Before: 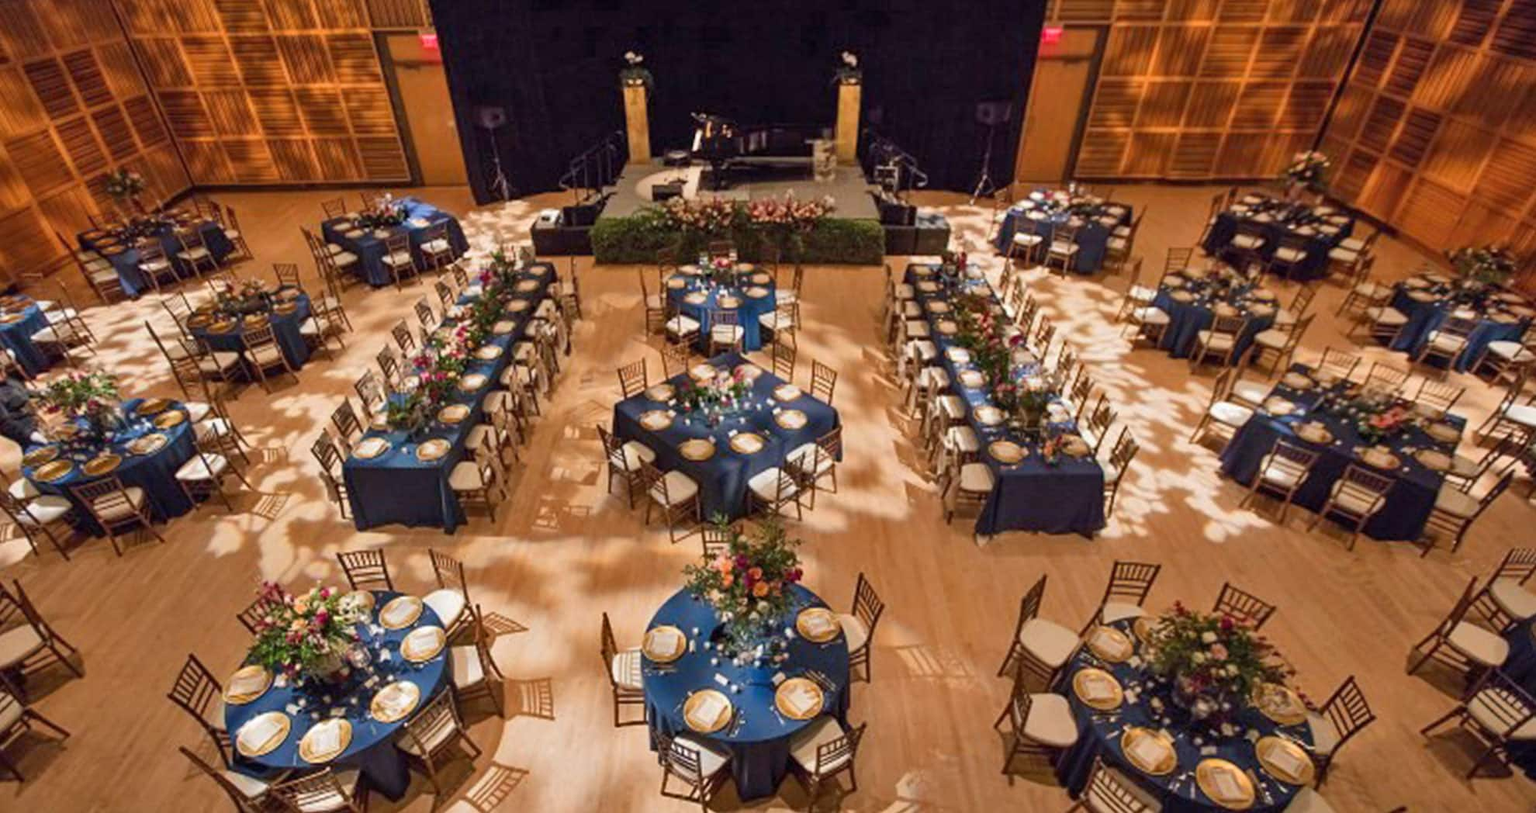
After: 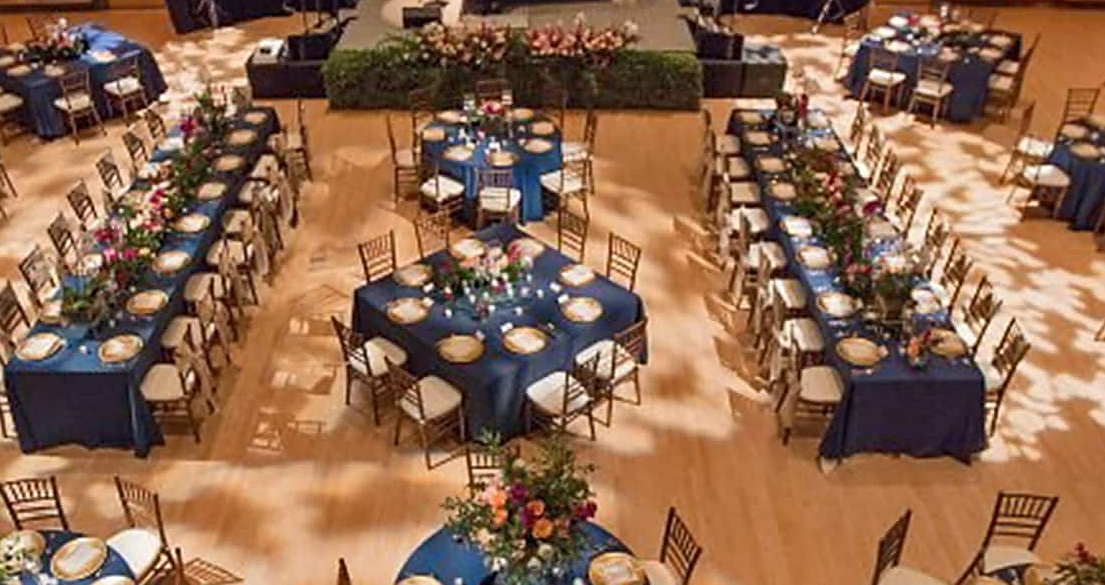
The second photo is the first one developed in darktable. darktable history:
sharpen: on, module defaults
crop and rotate: left 22.13%, top 22.054%, right 22.026%, bottom 22.102%
